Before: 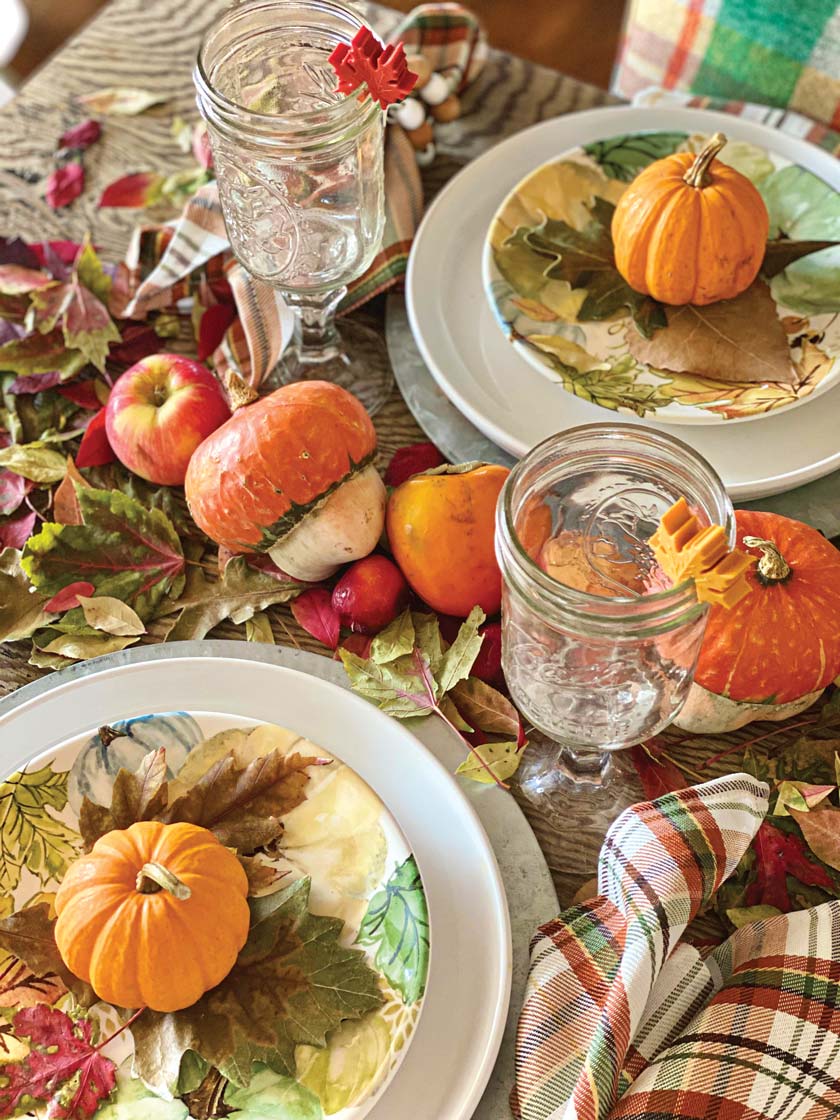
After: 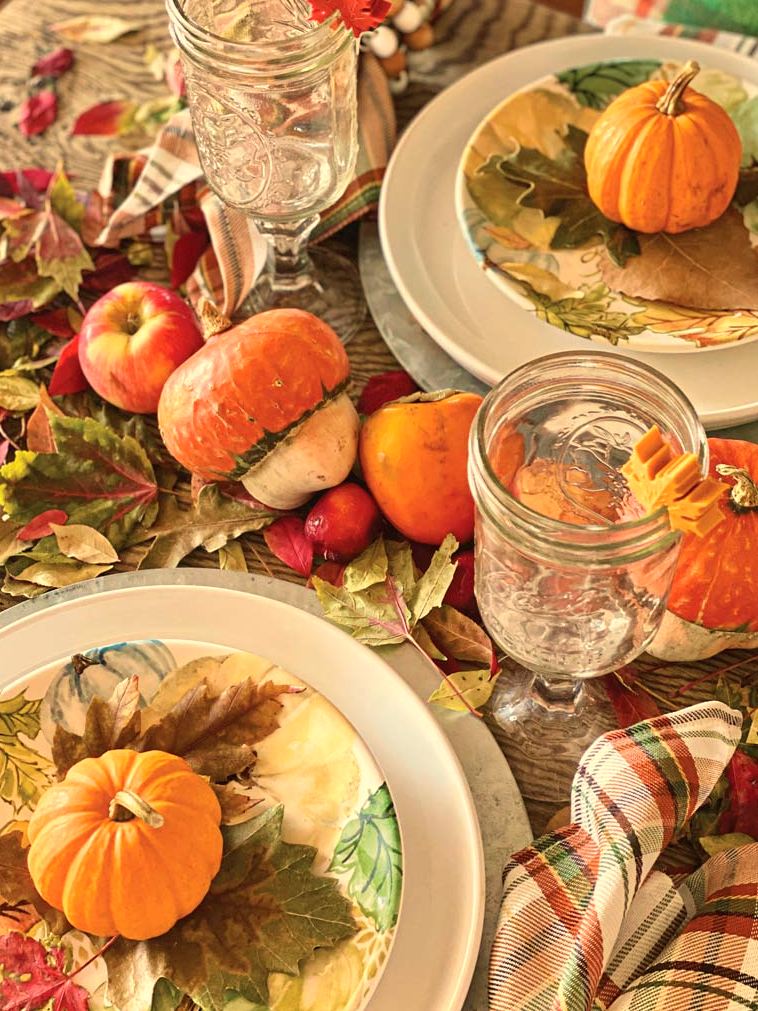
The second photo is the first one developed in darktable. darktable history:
white balance: red 1.138, green 0.996, blue 0.812
crop: left 3.305%, top 6.436%, right 6.389%, bottom 3.258%
